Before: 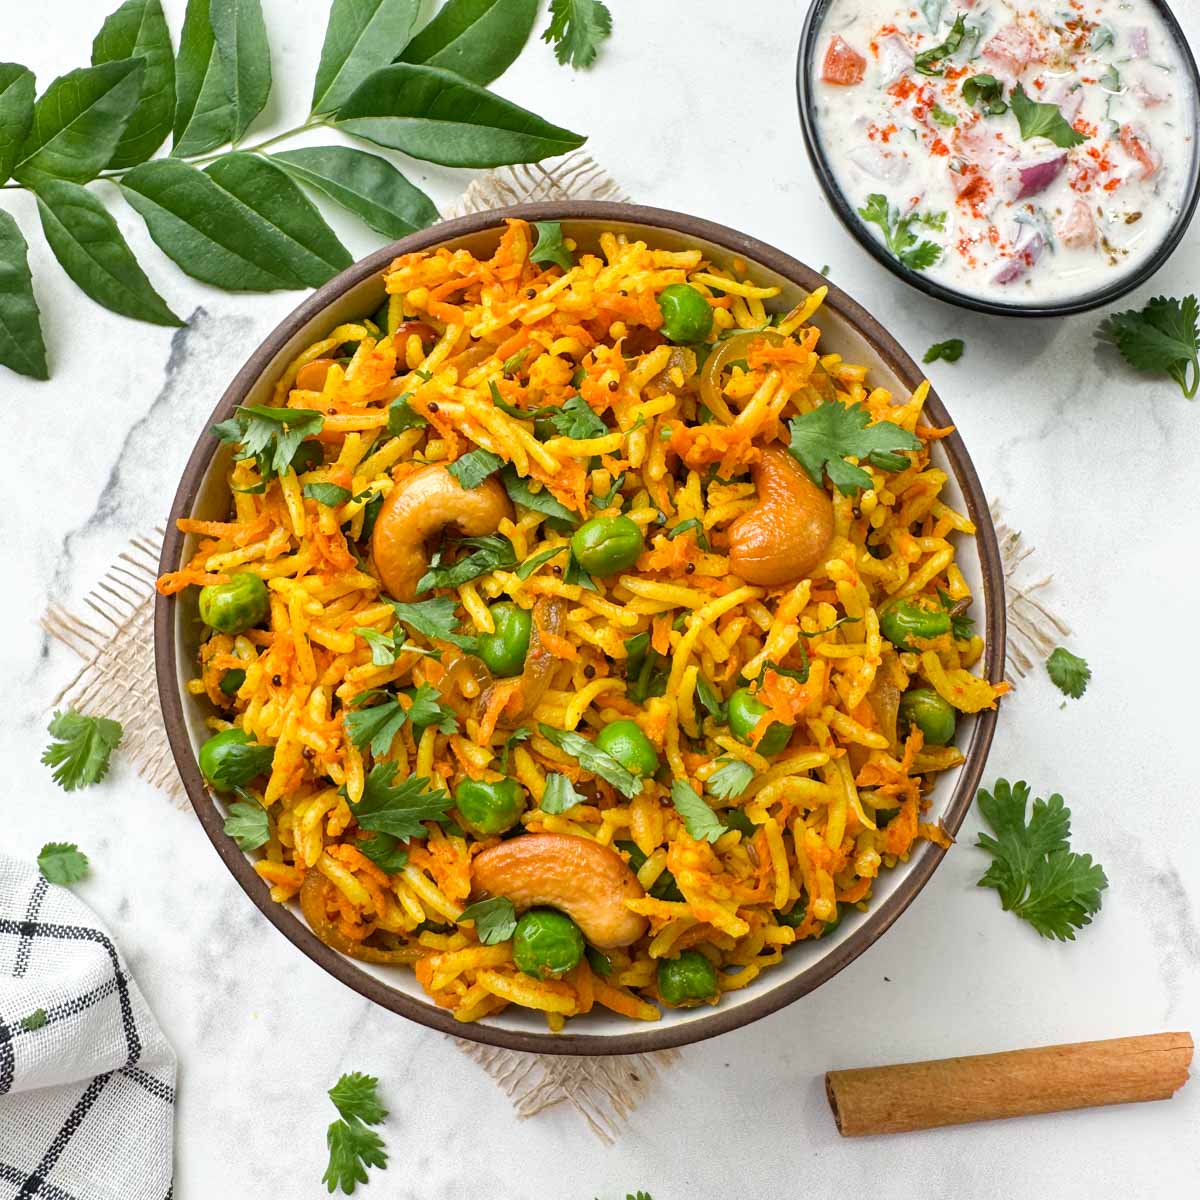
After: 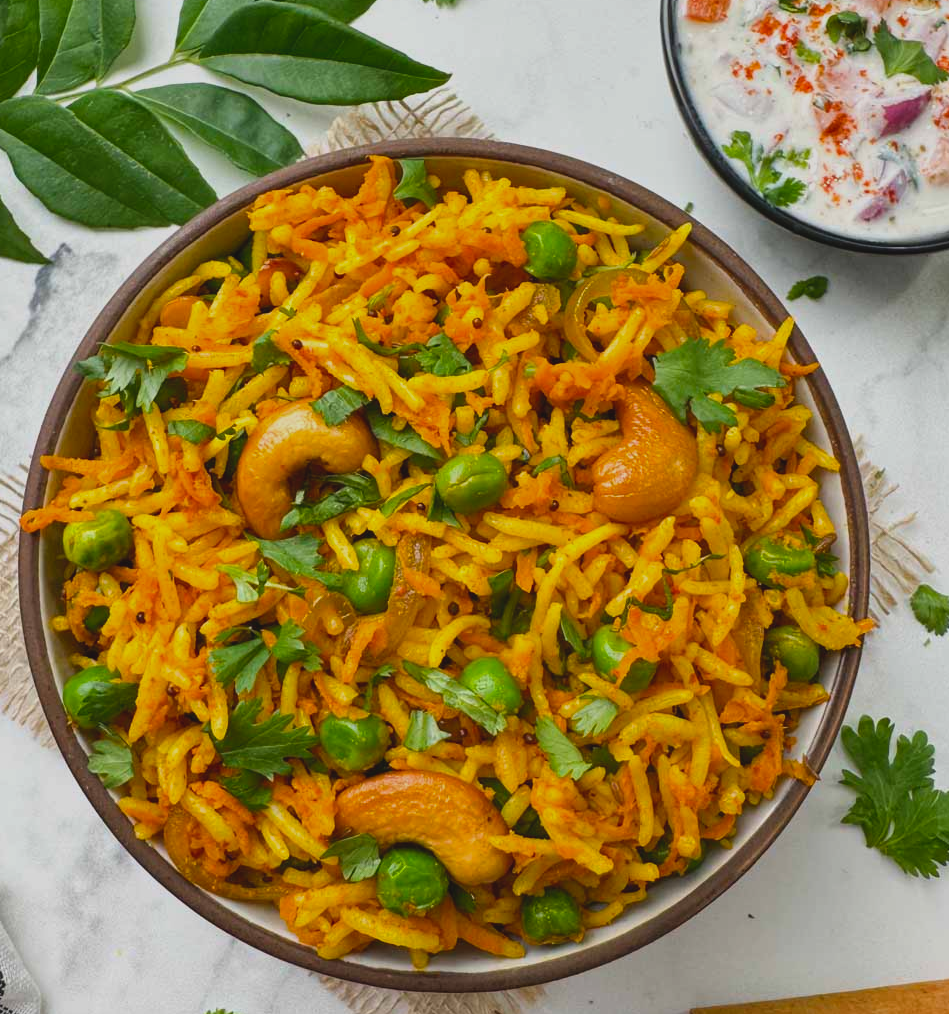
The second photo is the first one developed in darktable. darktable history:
crop: left 11.347%, top 5.317%, right 9.563%, bottom 10.18%
color balance rgb: global offset › luminance -0.409%, perceptual saturation grading › global saturation 17.718%, global vibrance 20%
exposure: black level correction -0.015, exposure -0.526 EV, compensate highlight preservation false
